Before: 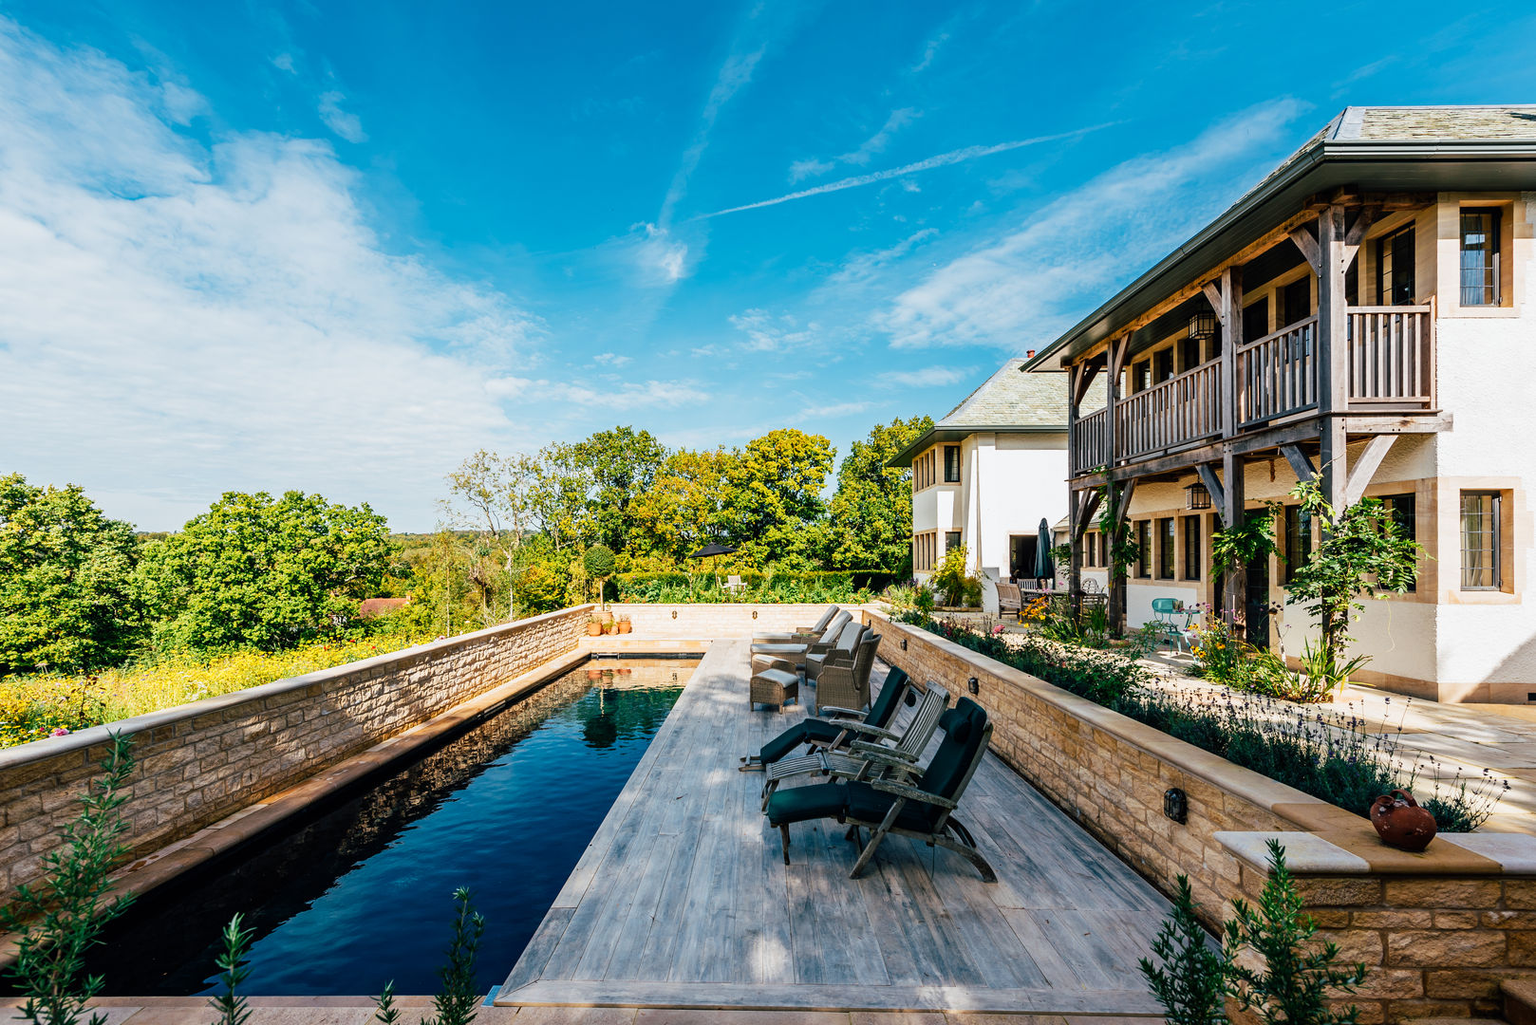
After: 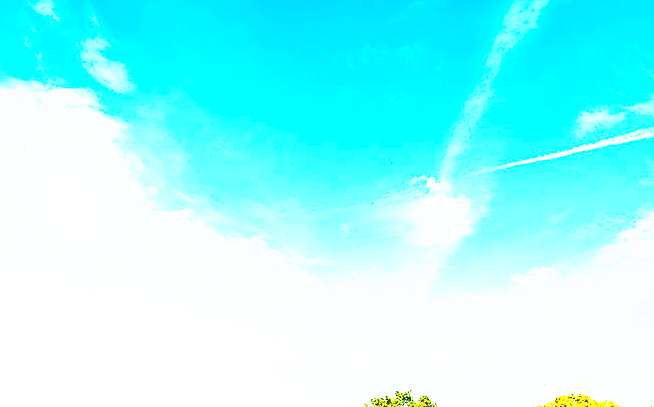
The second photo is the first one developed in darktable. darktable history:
tone curve: curves: ch0 [(0, 0.081) (0.483, 0.453) (0.881, 0.992)], preserve colors none
crop: left 15.733%, top 5.441%, right 43.804%, bottom 56.85%
sharpen: on, module defaults
base curve: curves: ch0 [(0, 0) (0.007, 0.004) (0.027, 0.03) (0.046, 0.07) (0.207, 0.54) (0.442, 0.872) (0.673, 0.972) (1, 1)], preserve colors none
